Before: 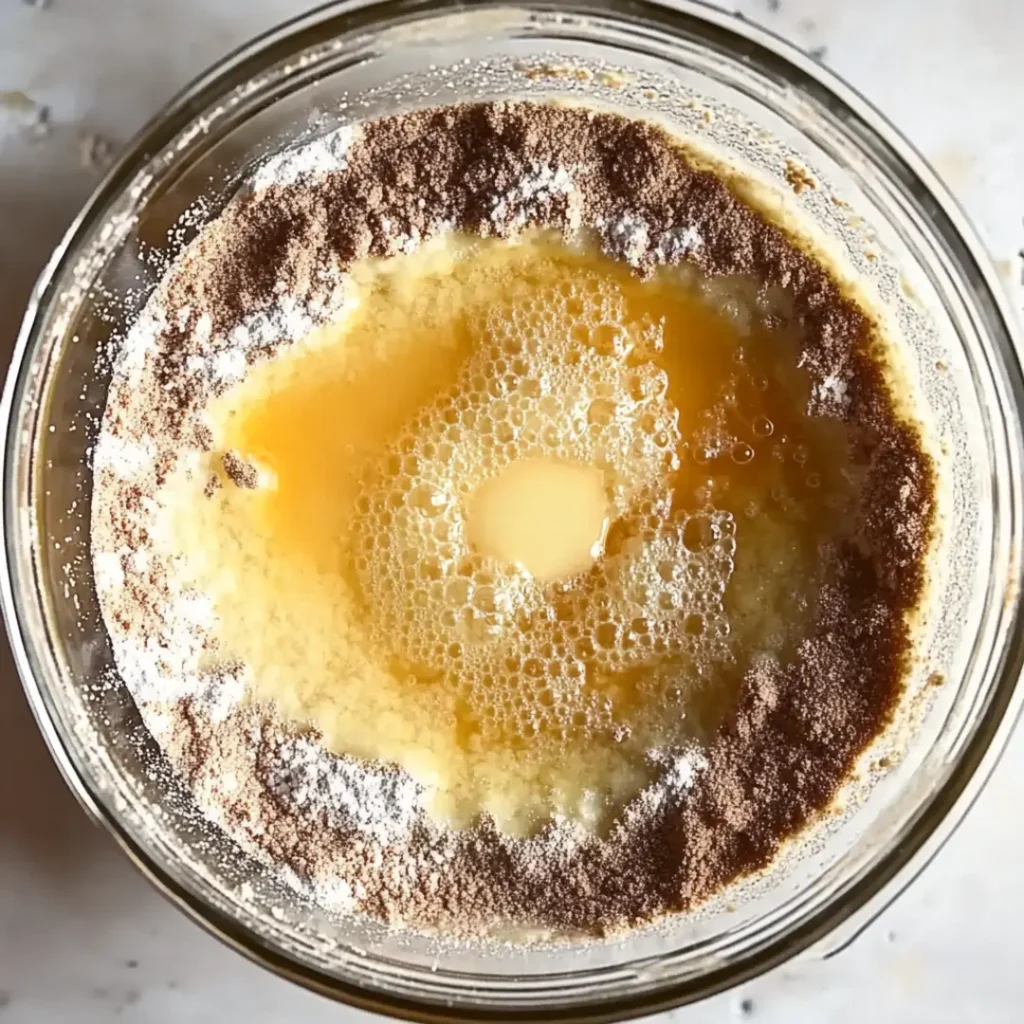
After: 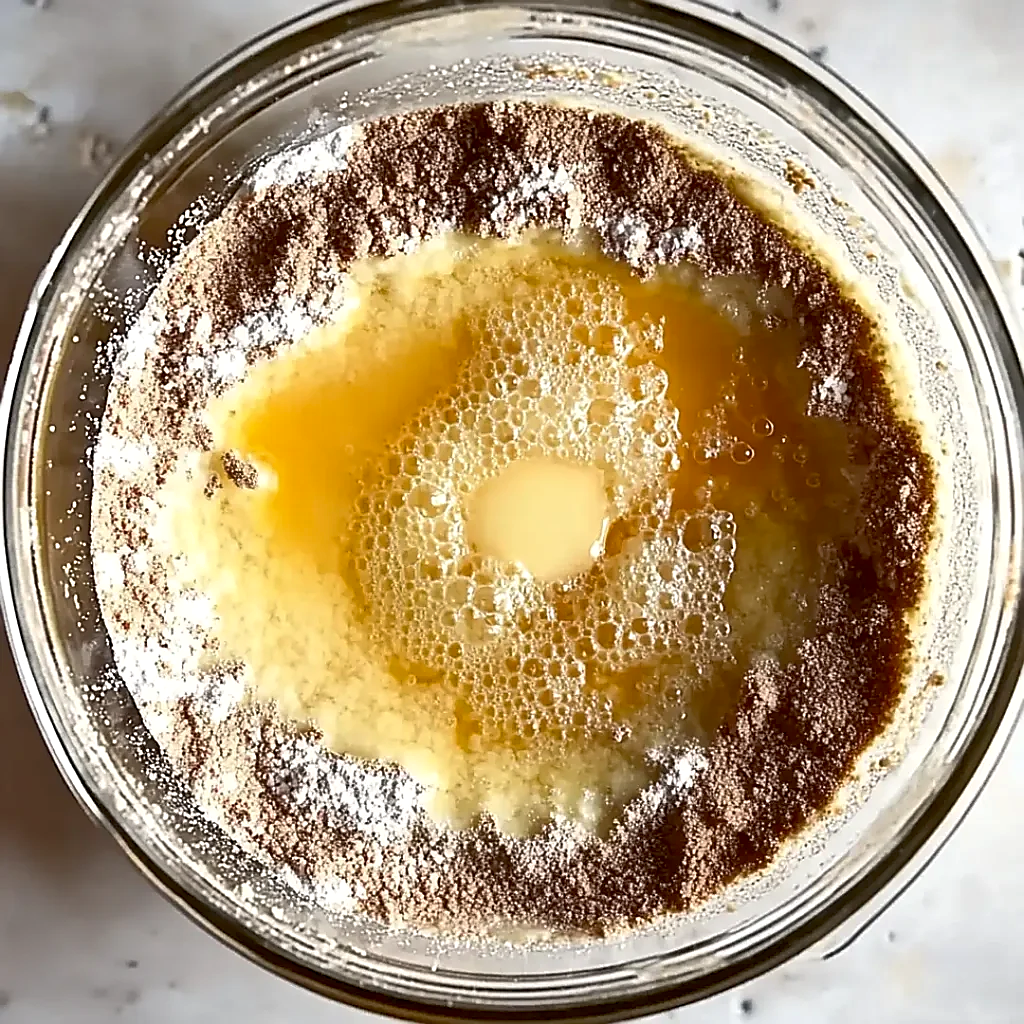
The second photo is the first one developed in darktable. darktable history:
sharpen: radius 1.4, amount 1.25, threshold 0.7
shadows and highlights: radius 133.83, soften with gaussian
tone equalizer: on, module defaults
exposure: black level correction 0.007, exposure 0.093 EV, compensate highlight preservation false
